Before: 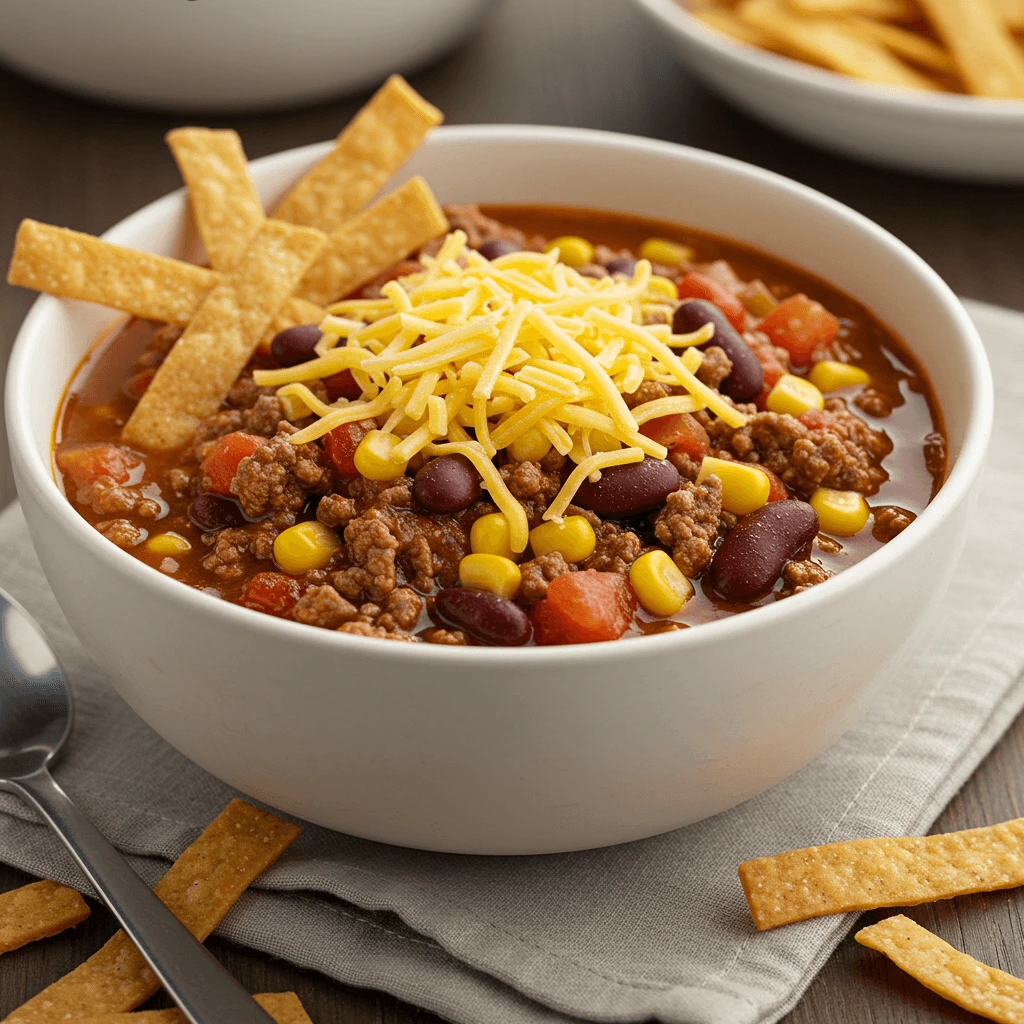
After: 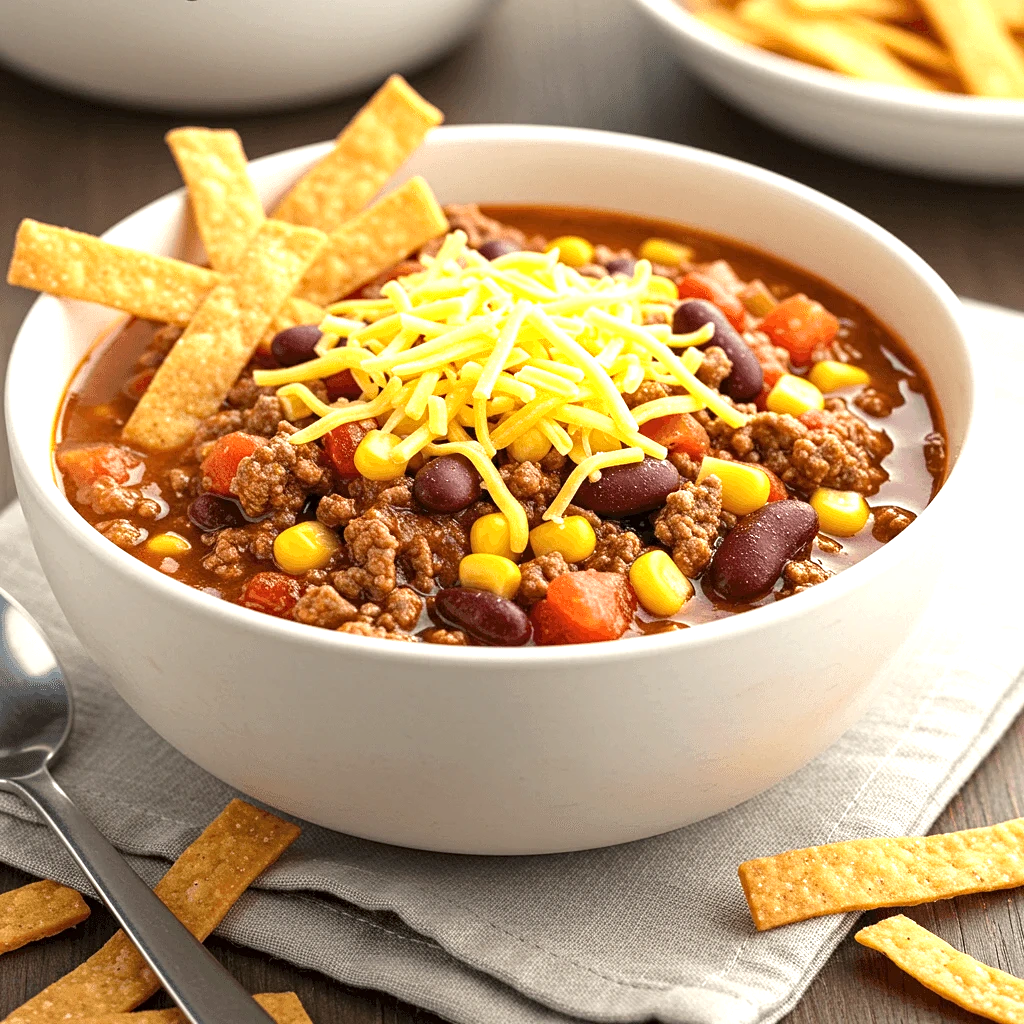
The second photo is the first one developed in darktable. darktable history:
contrast equalizer: y [[0.502, 0.505, 0.512, 0.529, 0.564, 0.588], [0.5 ×6], [0.502, 0.505, 0.512, 0.529, 0.564, 0.588], [0, 0.001, 0.001, 0.004, 0.008, 0.011], [0, 0.001, 0.001, 0.004, 0.008, 0.011]]
exposure: black level correction 0, exposure 0.892 EV, compensate highlight preservation false
